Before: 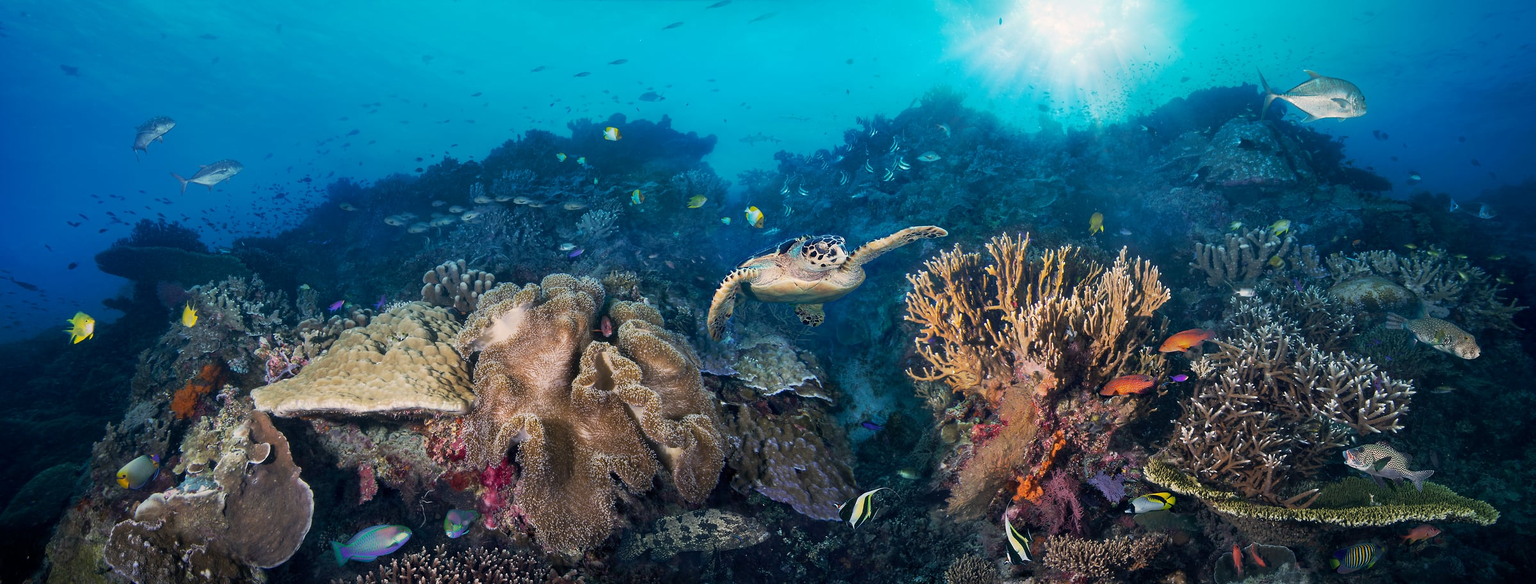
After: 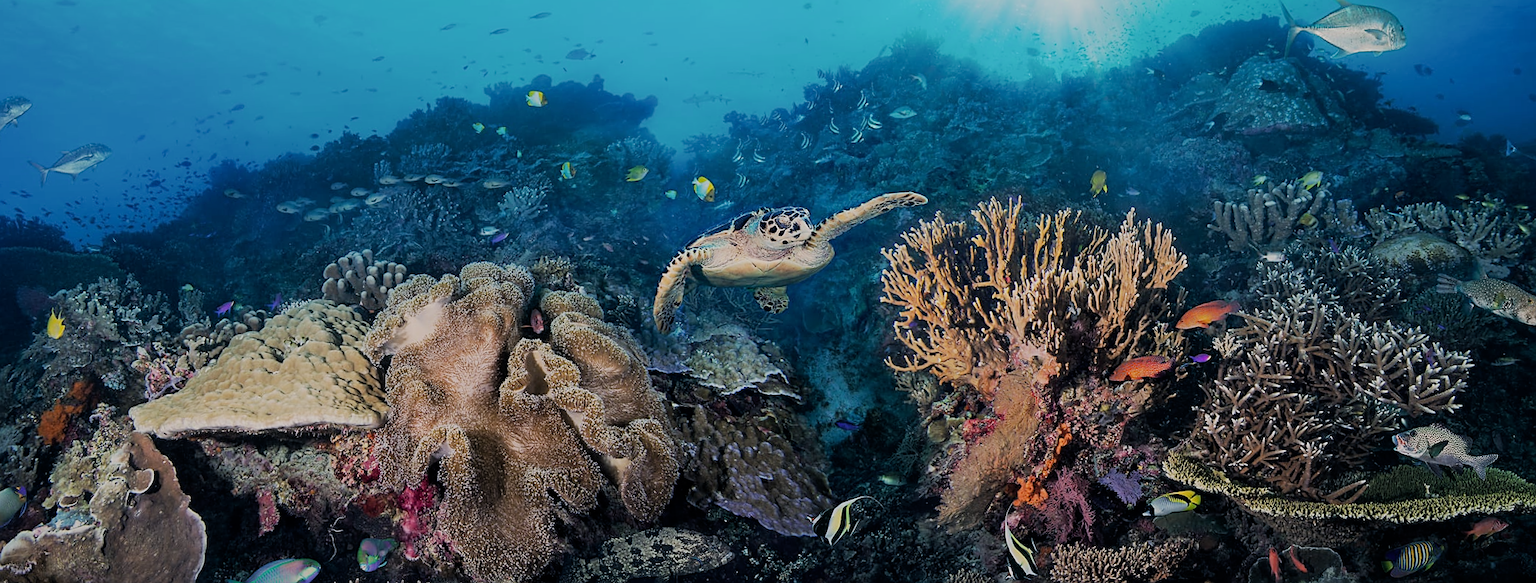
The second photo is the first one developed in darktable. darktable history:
crop and rotate: angle 1.96°, left 5.673%, top 5.673%
filmic rgb: black relative exposure -7.15 EV, white relative exposure 5.36 EV, hardness 3.02
sharpen: on, module defaults
